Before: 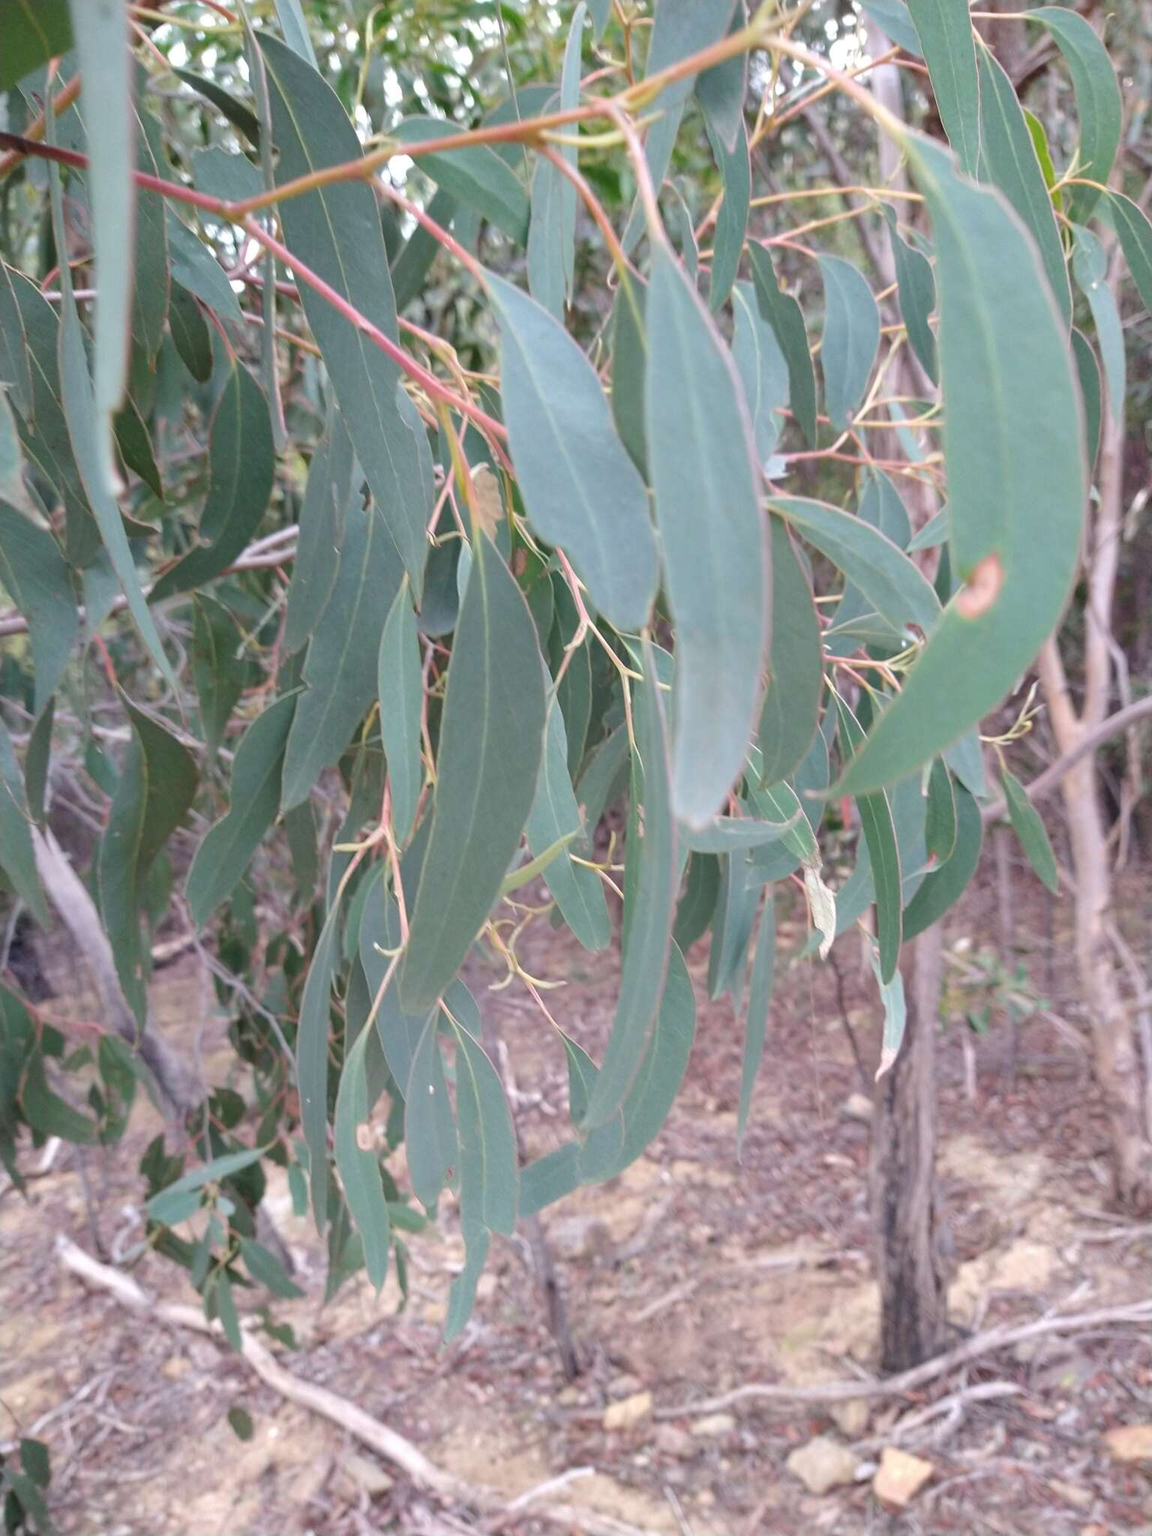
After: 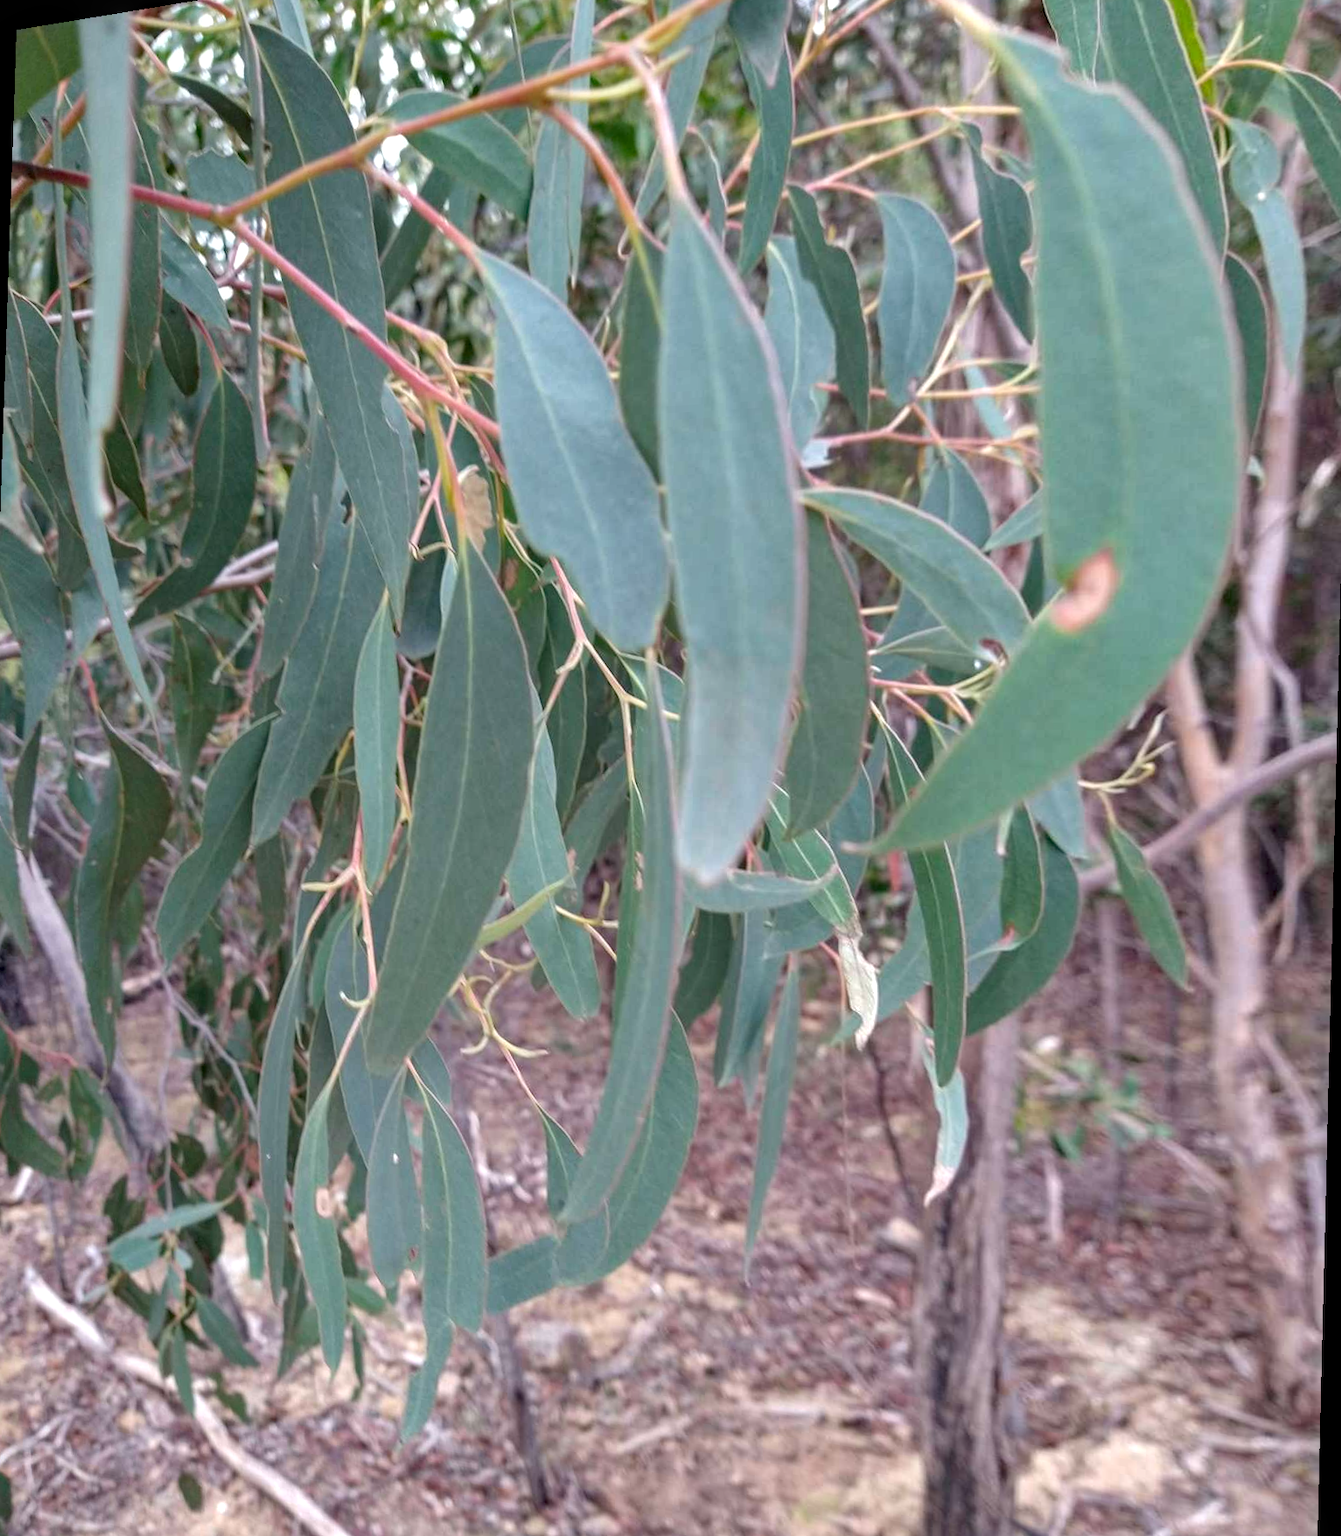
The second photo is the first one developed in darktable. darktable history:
local contrast: on, module defaults
haze removal: compatibility mode true, adaptive false
rotate and perspective: rotation 1.69°, lens shift (vertical) -0.023, lens shift (horizontal) -0.291, crop left 0.025, crop right 0.988, crop top 0.092, crop bottom 0.842
shadows and highlights: shadows 22.7, highlights -48.71, soften with gaussian
